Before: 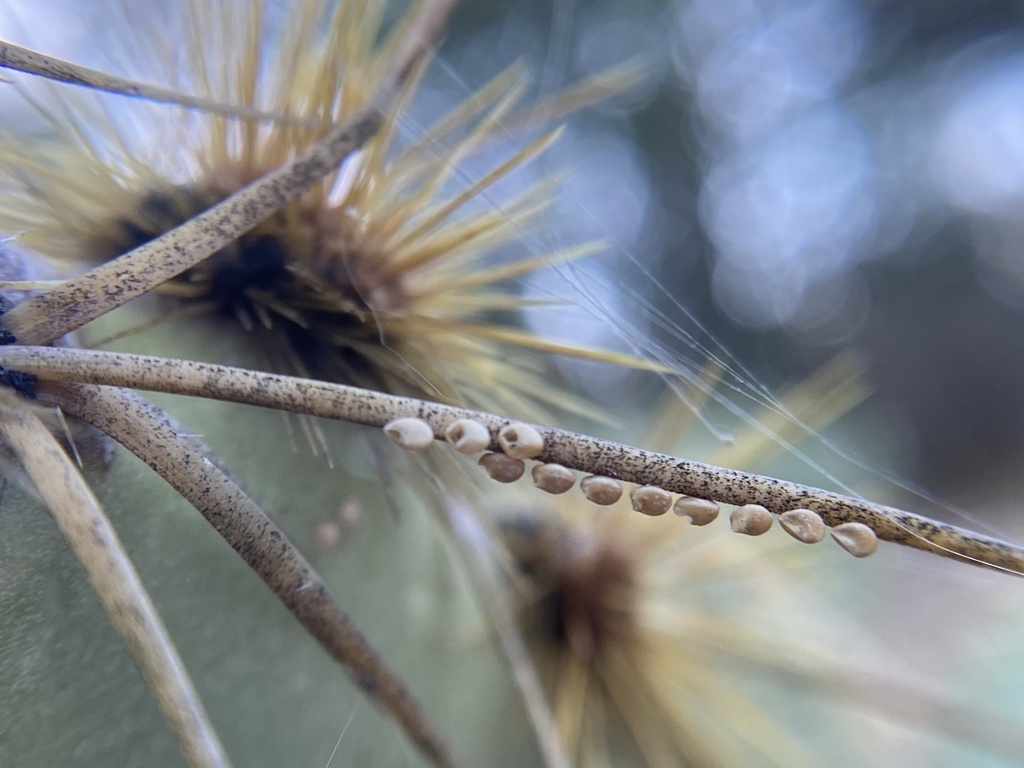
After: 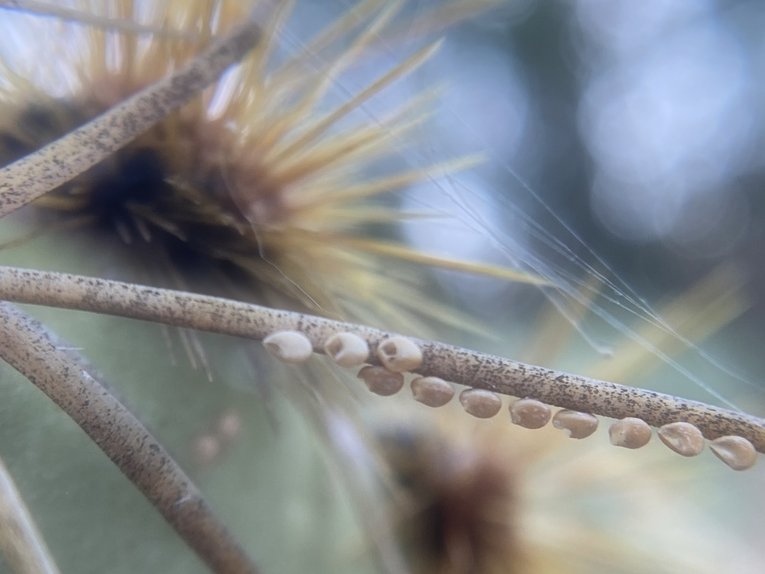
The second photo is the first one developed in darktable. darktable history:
crop and rotate: left 11.831%, top 11.346%, right 13.429%, bottom 13.899%
soften: size 60.24%, saturation 65.46%, brightness 0.506 EV, mix 25.7%
